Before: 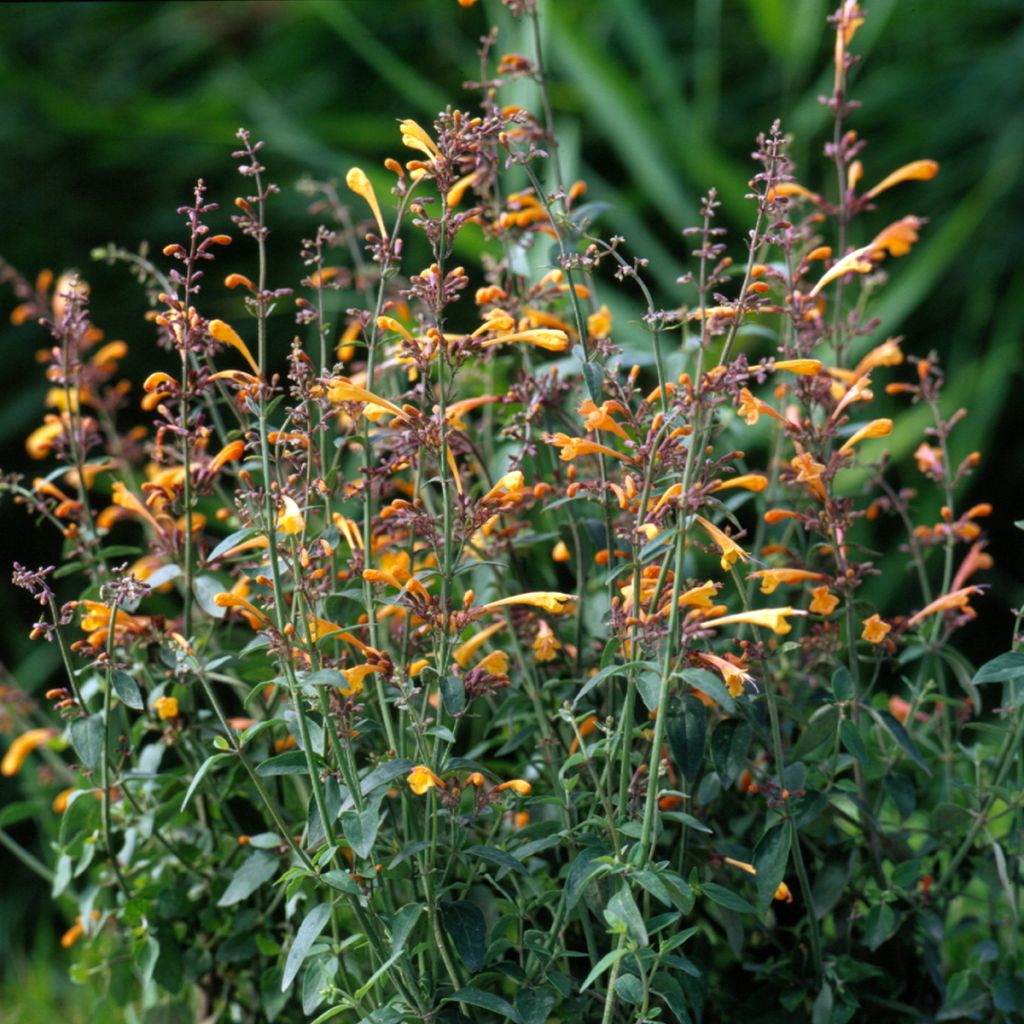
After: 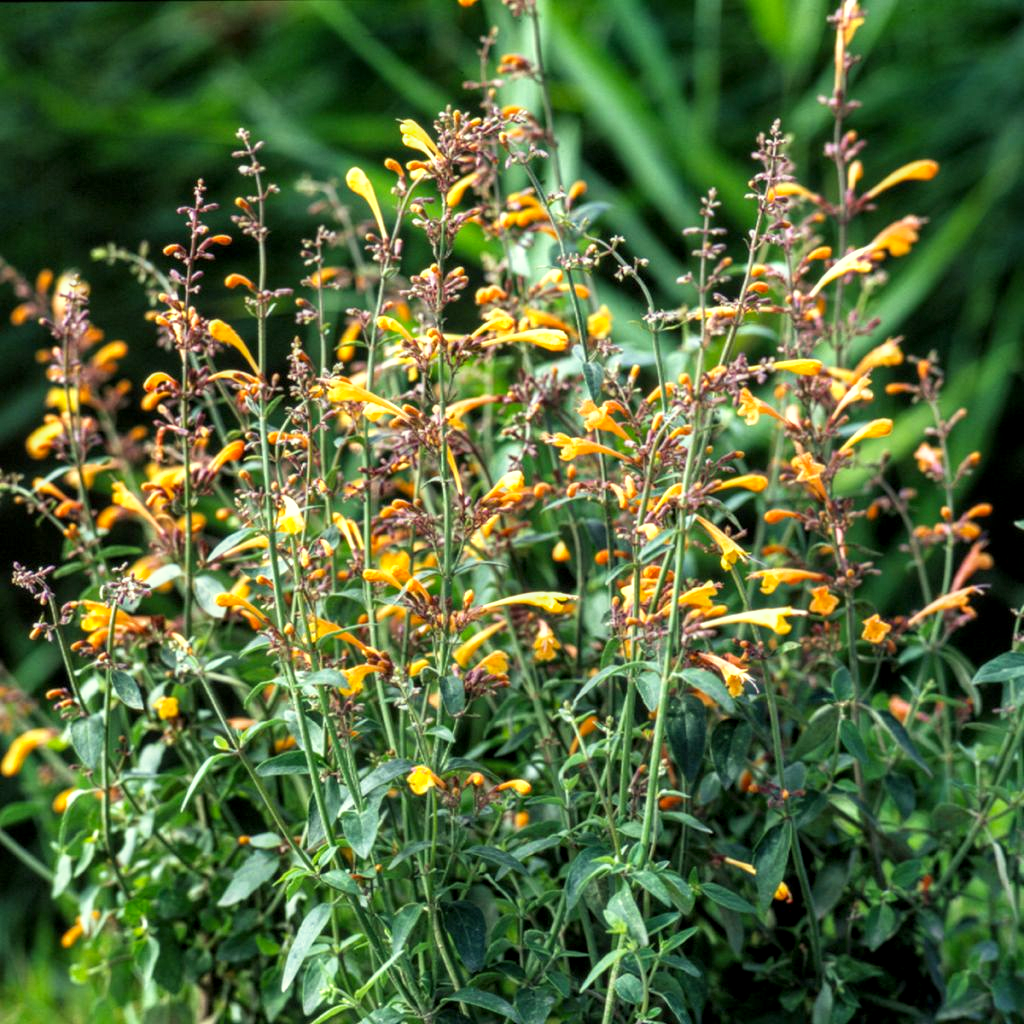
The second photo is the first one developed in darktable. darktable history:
local contrast: detail 130%
base curve: curves: ch0 [(0, 0) (0.557, 0.834) (1, 1)], preserve colors none
color correction: highlights a* -5.93, highlights b* 11.11
